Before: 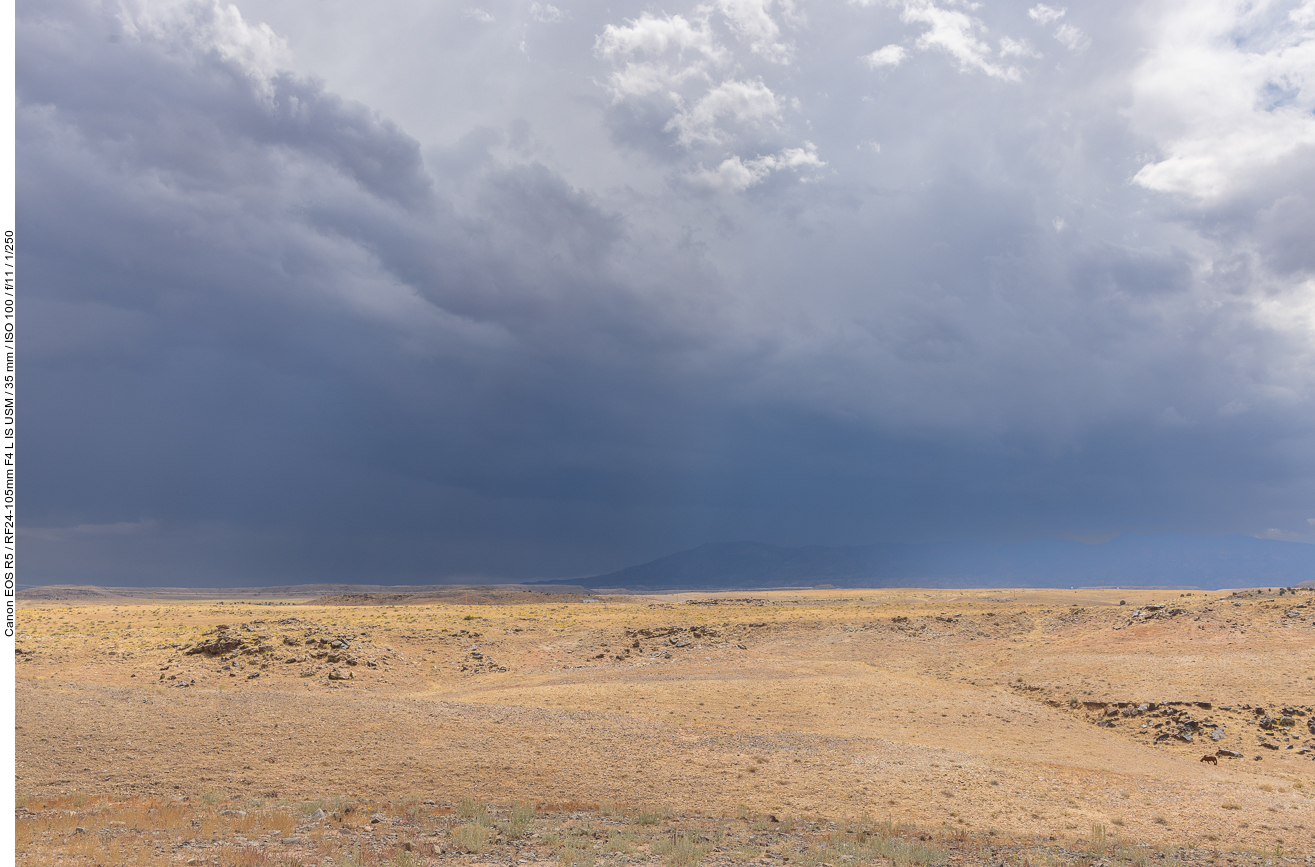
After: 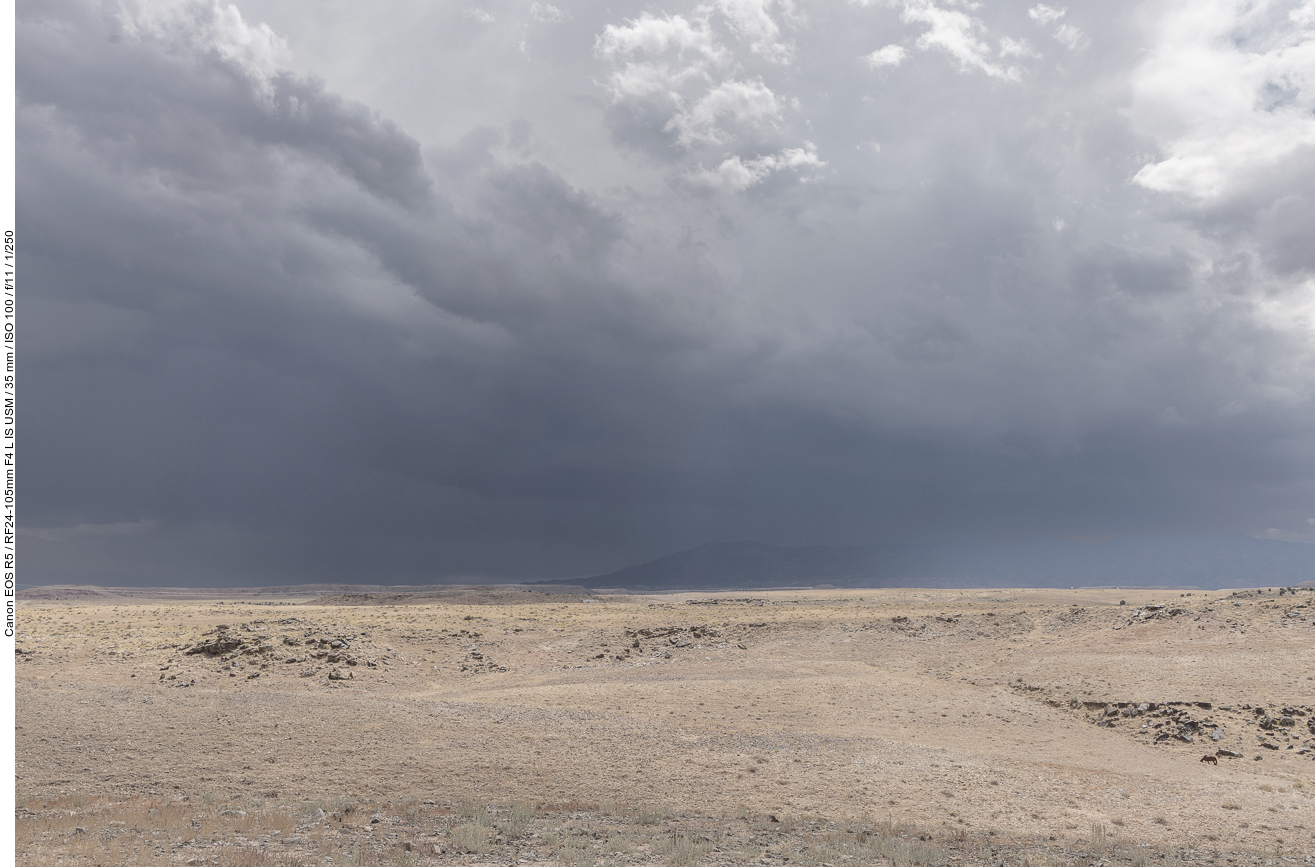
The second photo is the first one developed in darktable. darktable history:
color zones: curves: ch0 [(0, 0.6) (0.129, 0.508) (0.193, 0.483) (0.429, 0.5) (0.571, 0.5) (0.714, 0.5) (0.857, 0.5) (1, 0.6)]; ch1 [(0, 0.481) (0.112, 0.245) (0.213, 0.223) (0.429, 0.233) (0.571, 0.231) (0.683, 0.242) (0.857, 0.296) (1, 0.481)]
